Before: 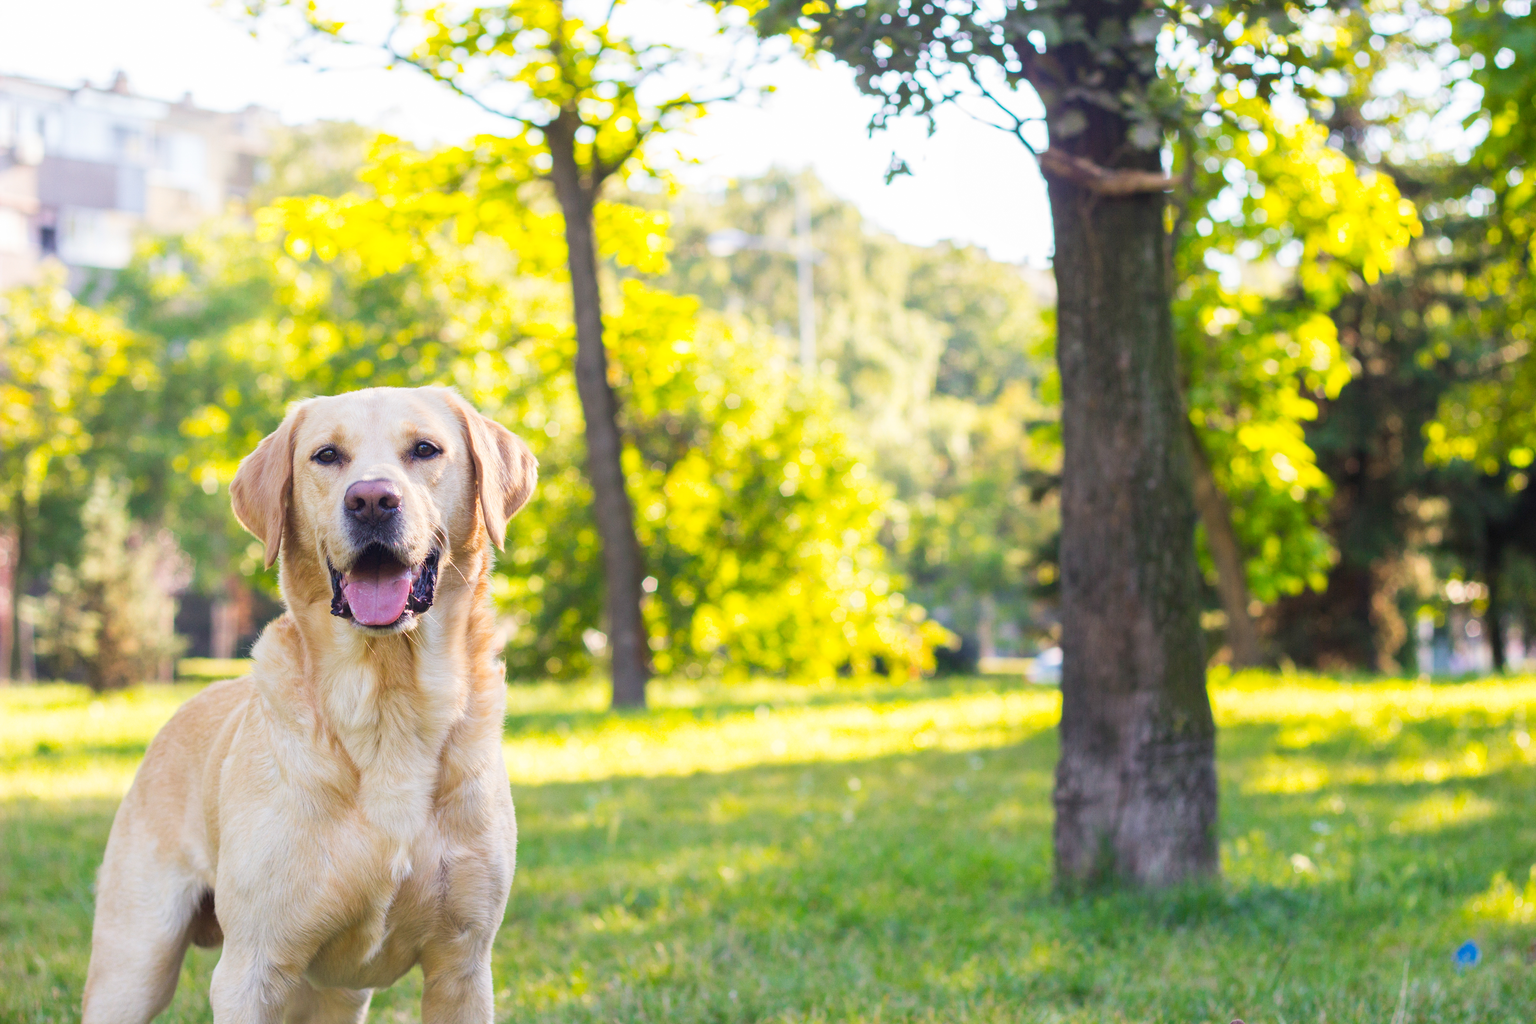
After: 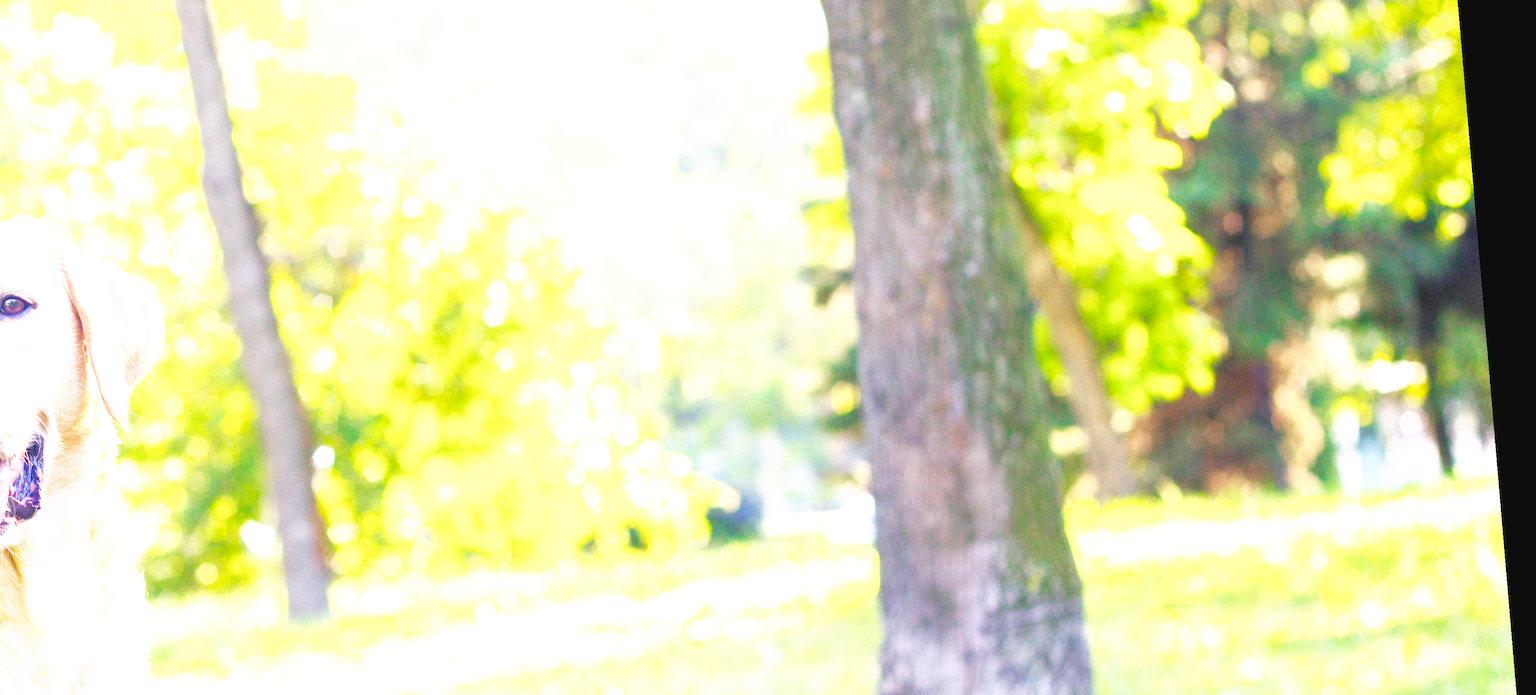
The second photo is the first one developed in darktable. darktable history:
crop and rotate: left 27.938%, top 27.046%, bottom 27.046%
exposure: black level correction -0.002, exposure 1.115 EV, compensate highlight preservation false
base curve: curves: ch0 [(0, 0) (0.007, 0.004) (0.027, 0.03) (0.046, 0.07) (0.207, 0.54) (0.442, 0.872) (0.673, 0.972) (1, 1)], preserve colors none
rotate and perspective: rotation -4.86°, automatic cropping off
tone curve: curves: ch0 [(0, 0) (0.004, 0.008) (0.077, 0.156) (0.169, 0.29) (0.774, 0.774) (1, 1)], color space Lab, linked channels, preserve colors none
white balance: red 0.984, blue 1.059
